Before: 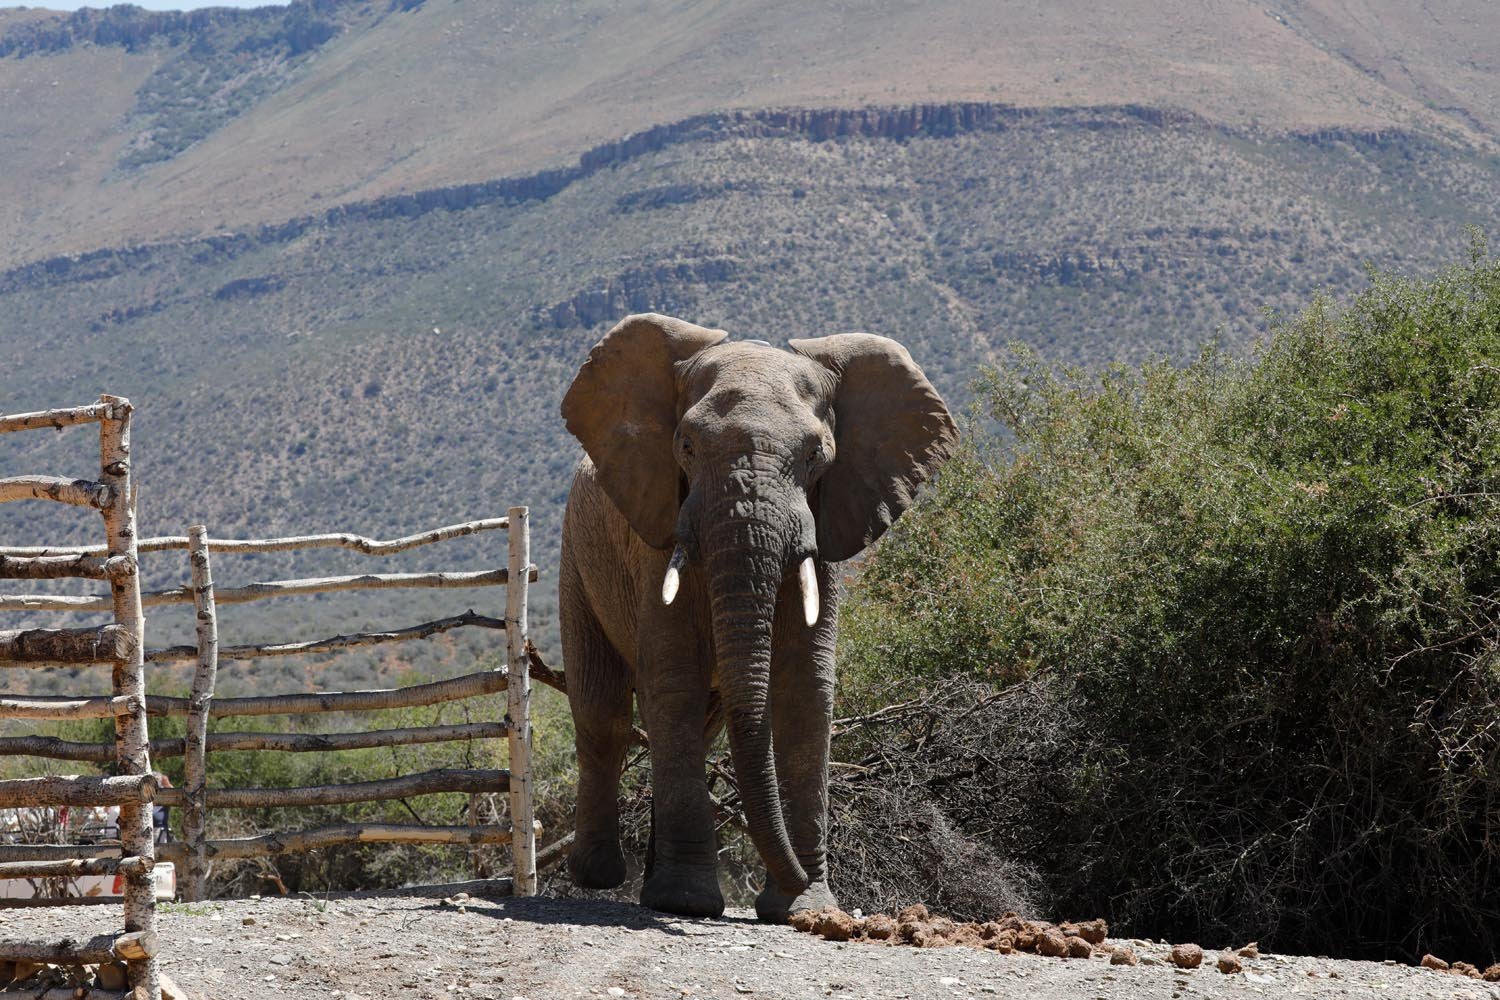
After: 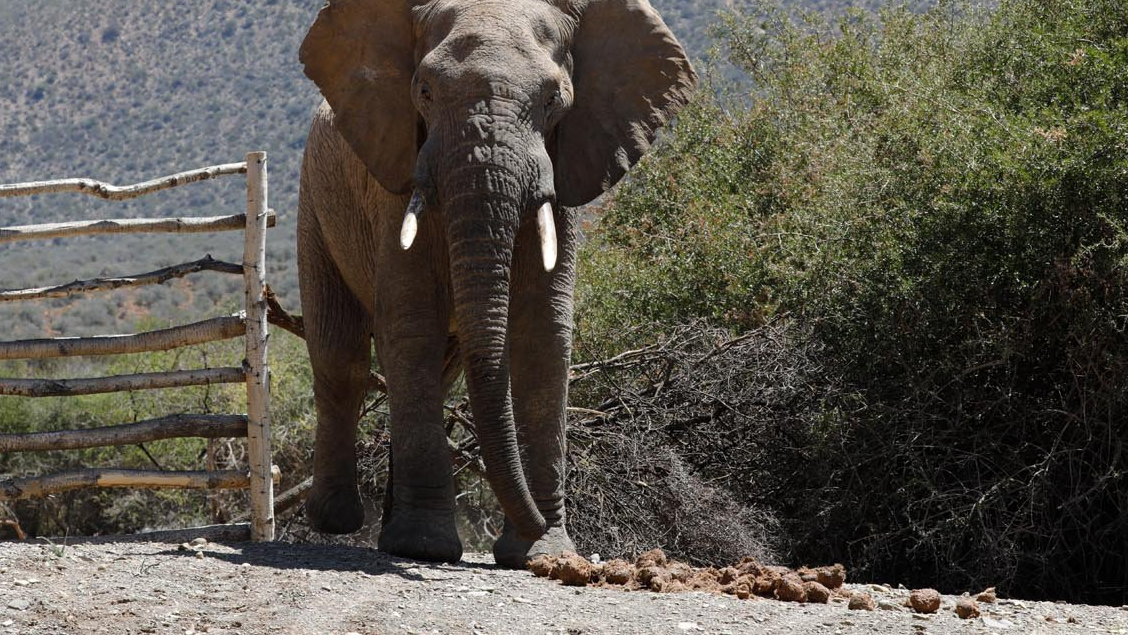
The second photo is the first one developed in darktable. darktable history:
crop and rotate: left 17.514%, top 35.535%, right 7.269%, bottom 0.943%
